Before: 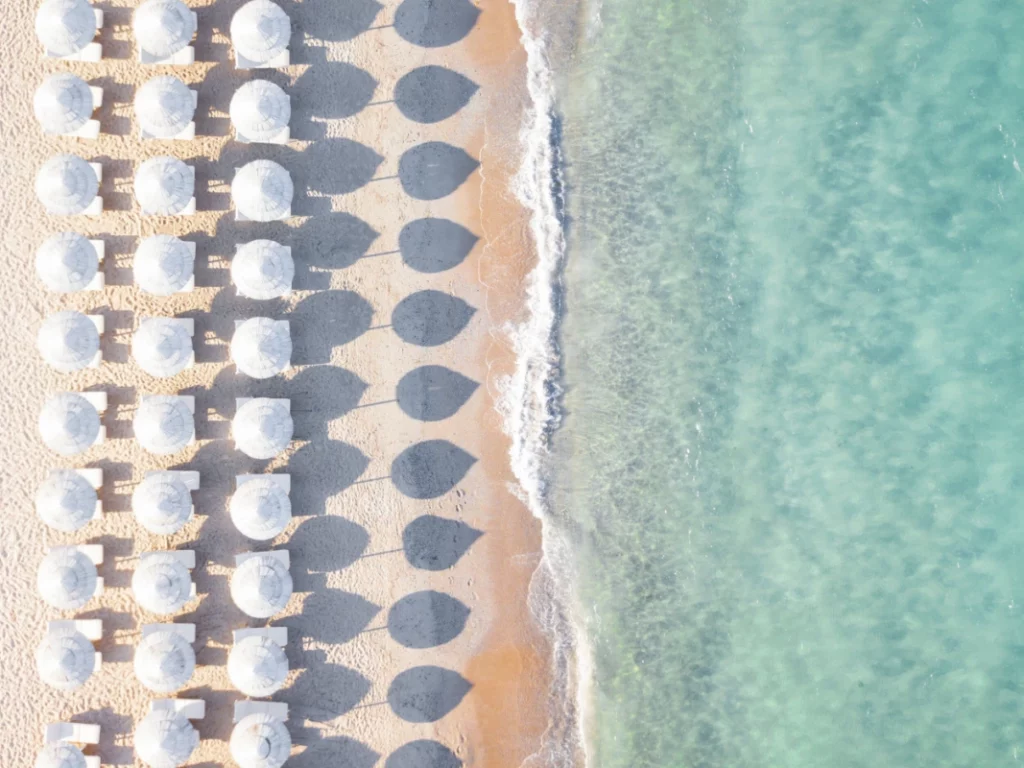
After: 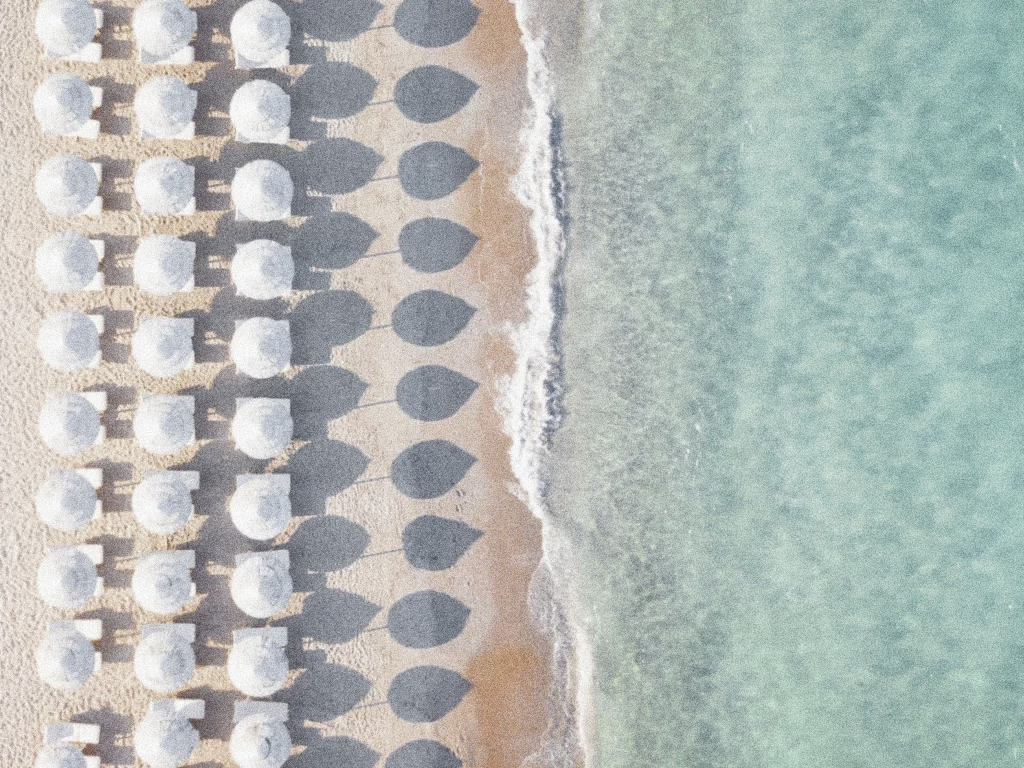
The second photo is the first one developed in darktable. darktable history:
grain: coarseness 14.49 ISO, strength 48.04%, mid-tones bias 35%
contrast brightness saturation: contrast -0.05, saturation -0.41
color zones: curves: ch0 [(0.11, 0.396) (0.195, 0.36) (0.25, 0.5) (0.303, 0.412) (0.357, 0.544) (0.75, 0.5) (0.967, 0.328)]; ch1 [(0, 0.468) (0.112, 0.512) (0.202, 0.6) (0.25, 0.5) (0.307, 0.352) (0.357, 0.544) (0.75, 0.5) (0.963, 0.524)]
